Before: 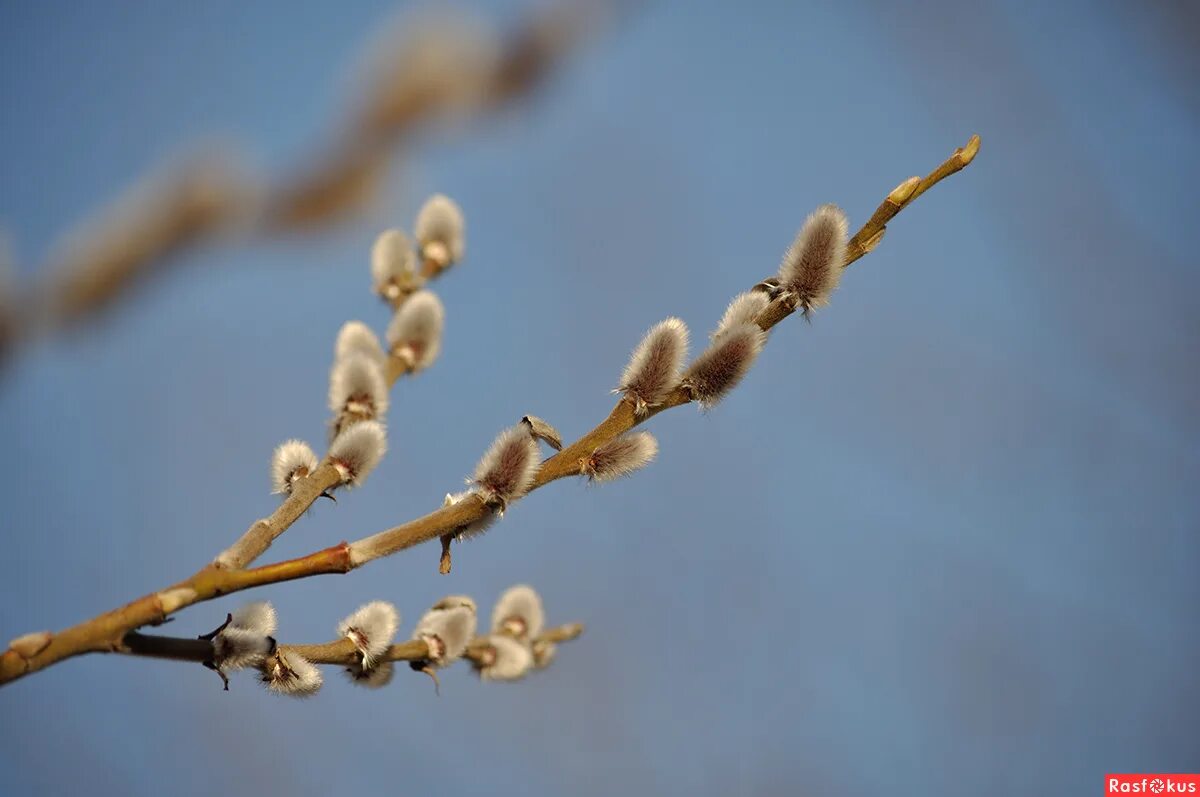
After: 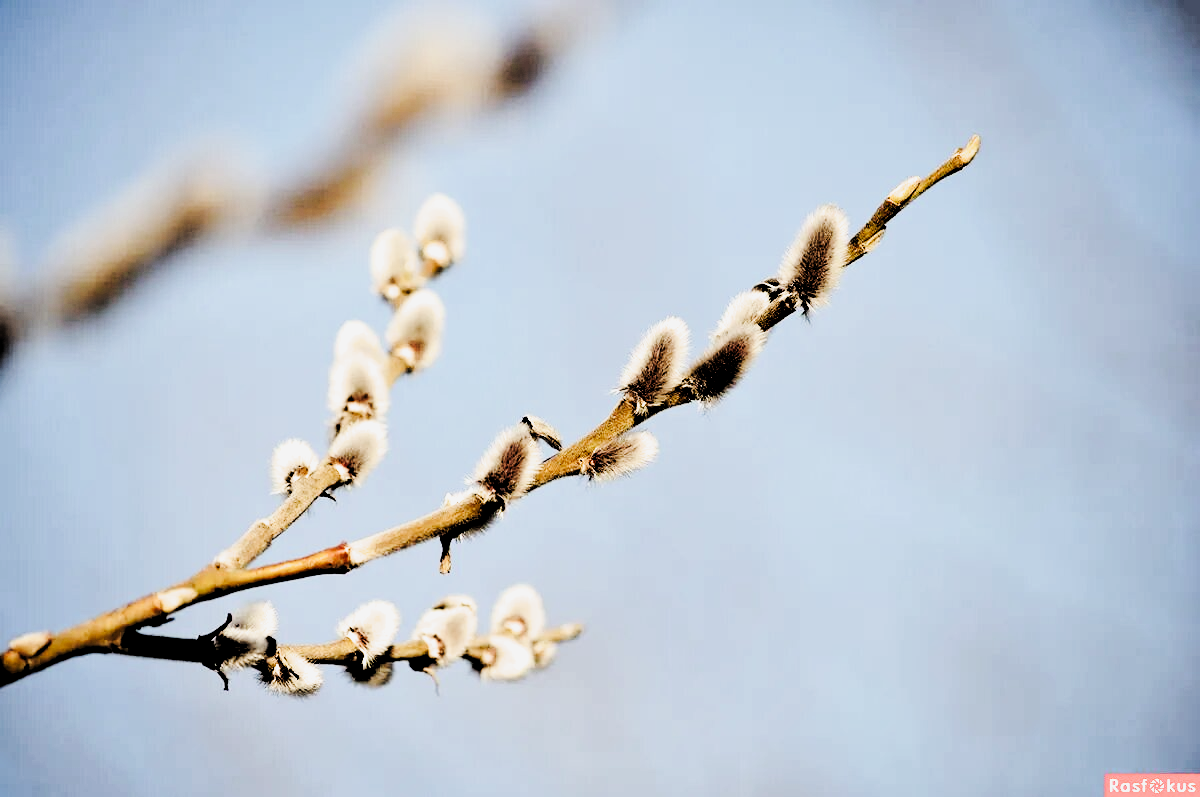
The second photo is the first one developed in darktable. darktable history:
tone curve: curves: ch0 [(0, 0) (0.11, 0.081) (0.256, 0.259) (0.398, 0.475) (0.498, 0.611) (0.65, 0.757) (0.835, 0.883) (1, 0.961)]; ch1 [(0, 0) (0.346, 0.307) (0.408, 0.369) (0.453, 0.457) (0.482, 0.479) (0.502, 0.498) (0.521, 0.51) (0.553, 0.554) (0.618, 0.65) (0.693, 0.727) (1, 1)]; ch2 [(0, 0) (0.358, 0.362) (0.434, 0.46) (0.485, 0.494) (0.5, 0.494) (0.511, 0.508) (0.537, 0.55) (0.579, 0.599) (0.621, 0.693) (1, 1)], preserve colors none
exposure: black level correction 0, exposure 0.5 EV, compensate highlight preservation false
filmic rgb: black relative exposure -1.11 EV, white relative exposure 2.07 EV, hardness 1.52, contrast 2.242, contrast in shadows safe
